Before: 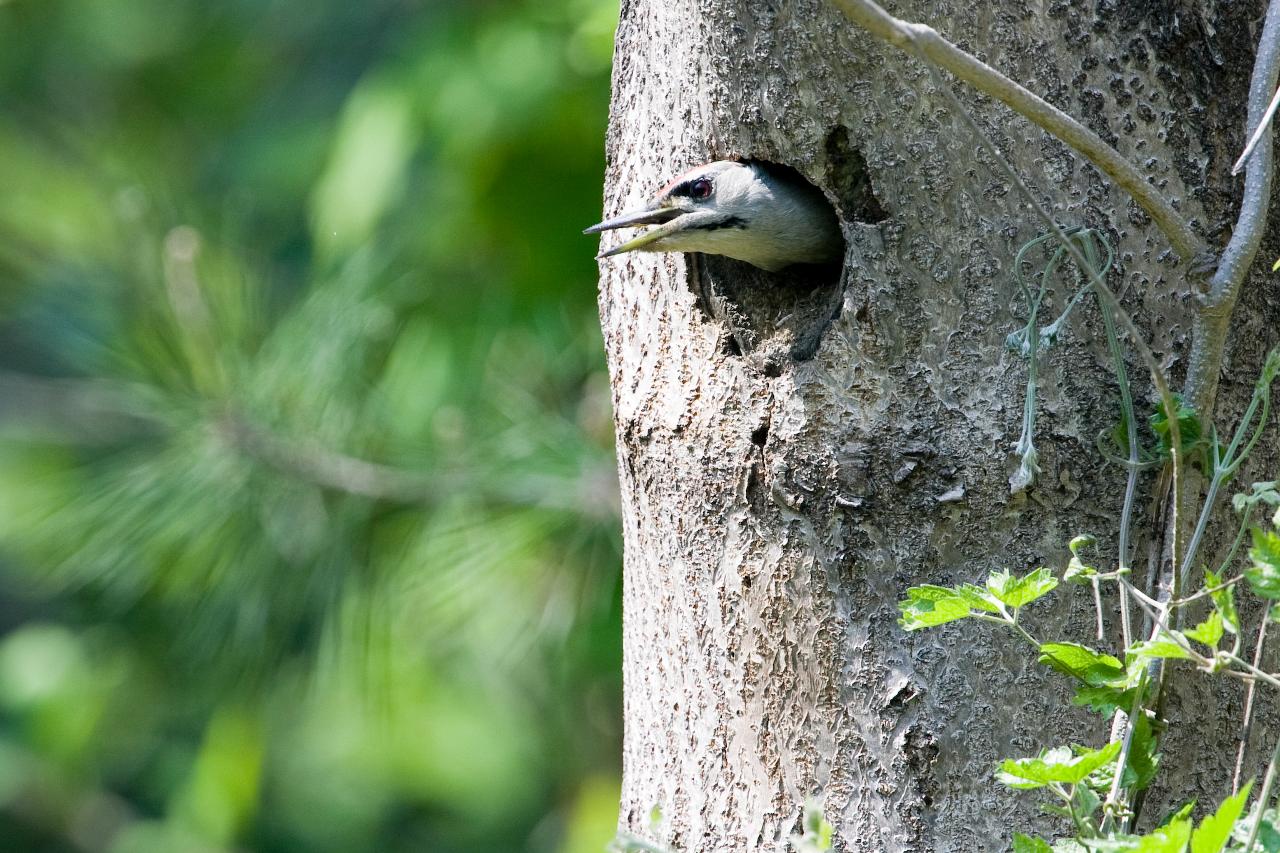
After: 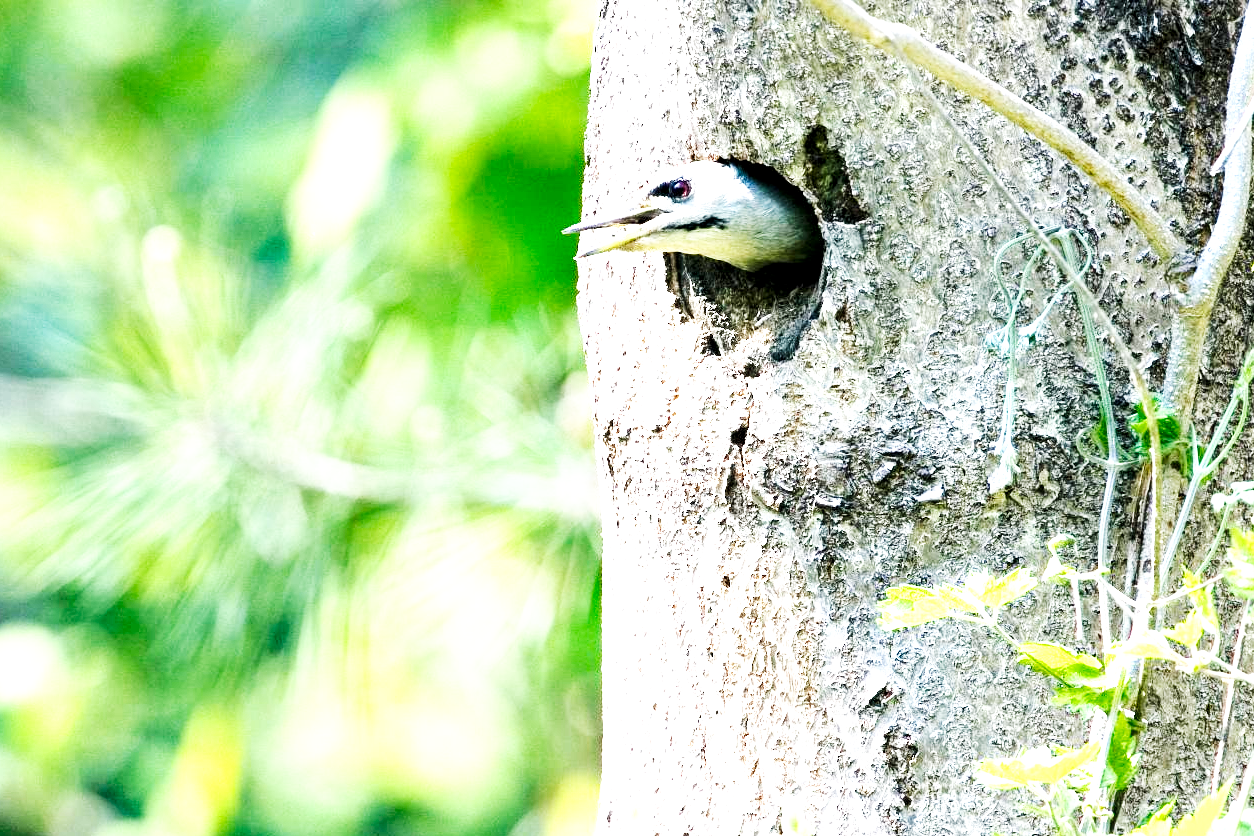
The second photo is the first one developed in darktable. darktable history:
exposure: exposure 1 EV, compensate exposure bias true, compensate highlight preservation false
crop: left 1.703%, right 0.269%, bottom 1.924%
tone curve: curves: ch0 [(0, 0) (0.003, 0.003) (0.011, 0.01) (0.025, 0.023) (0.044, 0.041) (0.069, 0.064) (0.1, 0.092) (0.136, 0.125) (0.177, 0.163) (0.224, 0.207) (0.277, 0.255) (0.335, 0.309) (0.399, 0.375) (0.468, 0.459) (0.543, 0.548) (0.623, 0.629) (0.709, 0.716) (0.801, 0.808) (0.898, 0.911) (1, 1)], color space Lab, independent channels, preserve colors none
base curve: curves: ch0 [(0, 0) (0.007, 0.004) (0.027, 0.03) (0.046, 0.07) (0.207, 0.54) (0.442, 0.872) (0.673, 0.972) (1, 1)], preserve colors none
local contrast: highlights 107%, shadows 100%, detail 120%, midtone range 0.2
